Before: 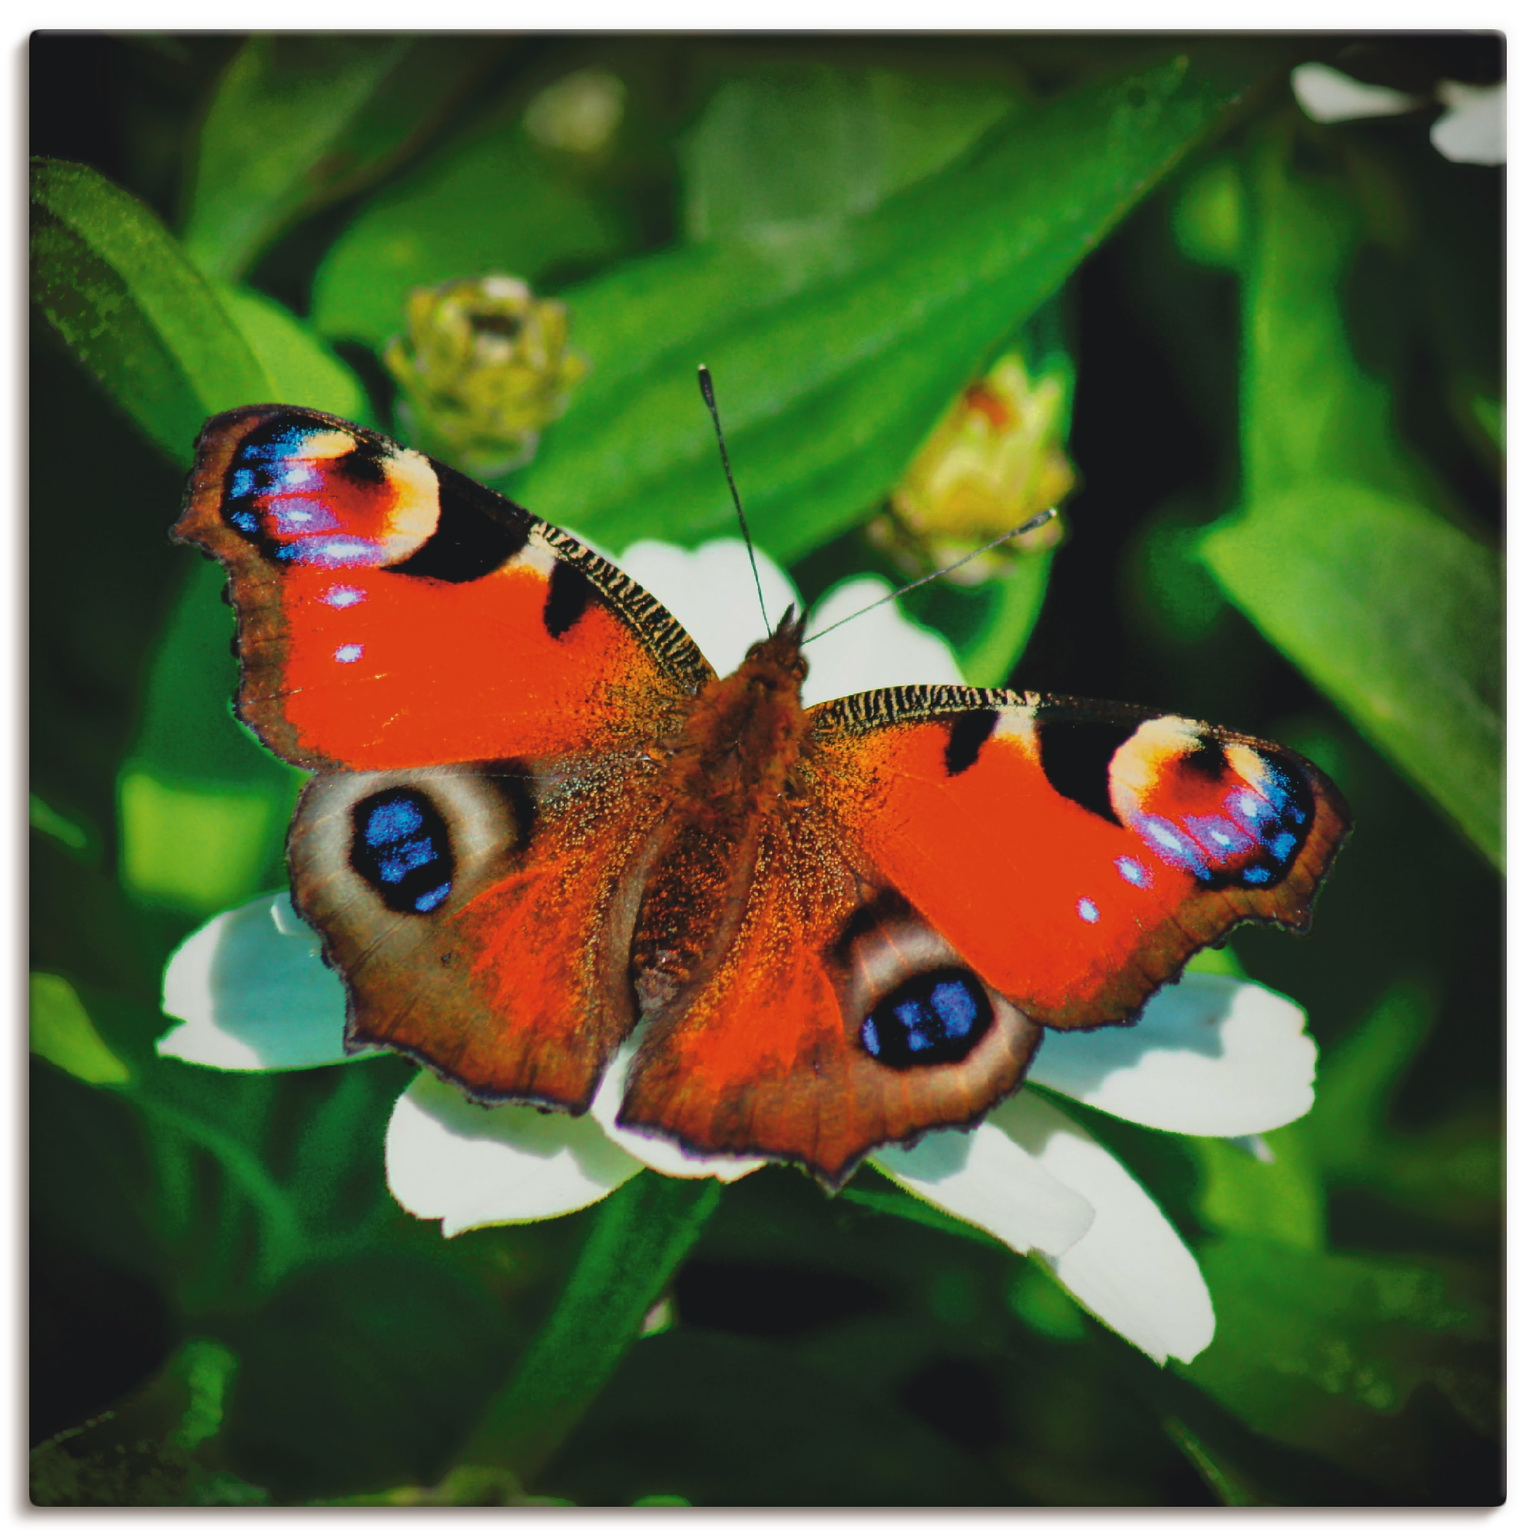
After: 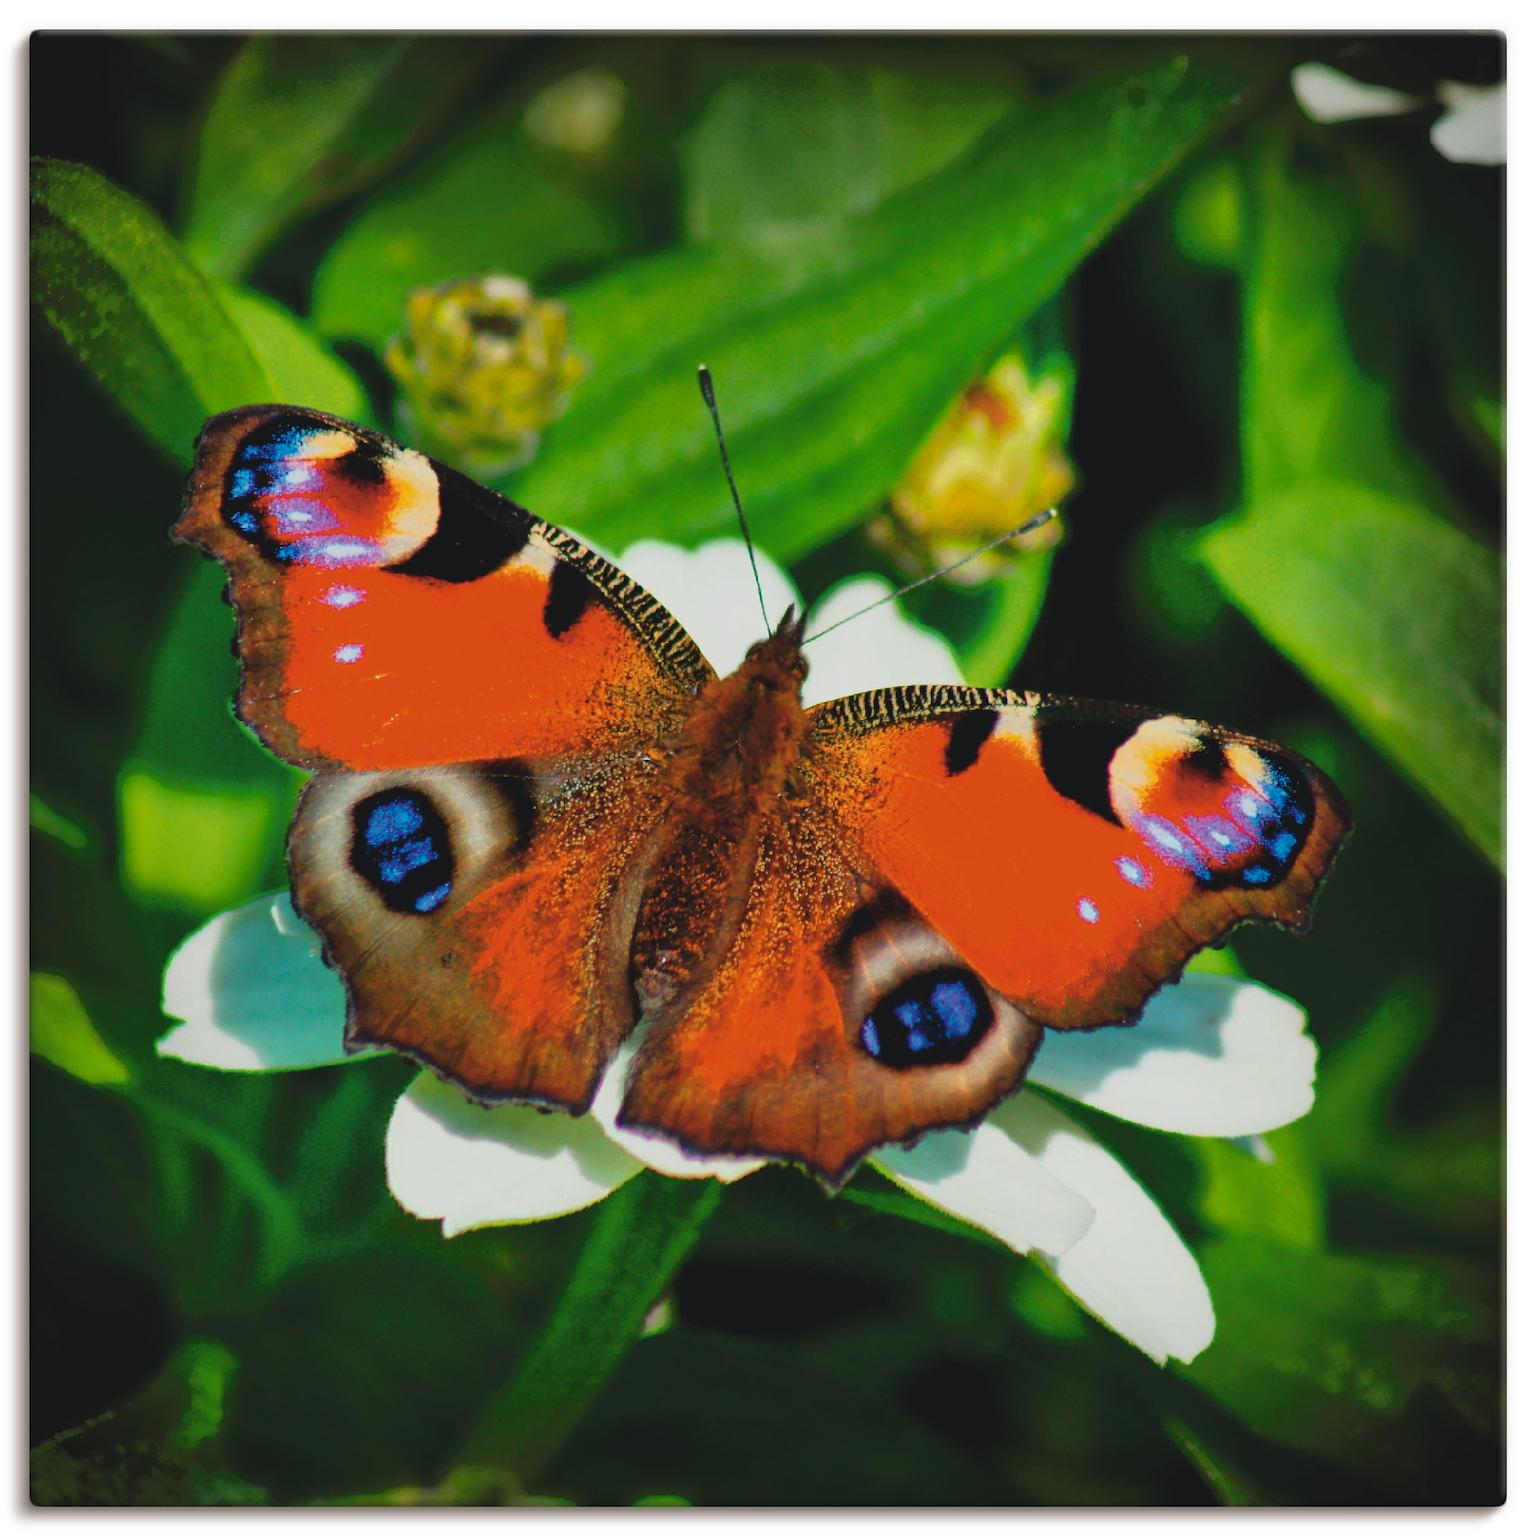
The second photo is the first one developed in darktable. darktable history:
color zones: curves: ch0 [(0, 0.466) (0.128, 0.466) (0.25, 0.5) (0.375, 0.456) (0.5, 0.5) (0.625, 0.5) (0.737, 0.652) (0.875, 0.5)]; ch1 [(0, 0.603) (0.125, 0.618) (0.261, 0.348) (0.372, 0.353) (0.497, 0.363) (0.611, 0.45) (0.731, 0.427) (0.875, 0.518) (0.998, 0.652)]; ch2 [(0, 0.559) (0.125, 0.451) (0.253, 0.564) (0.37, 0.578) (0.5, 0.466) (0.625, 0.471) (0.731, 0.471) (0.88, 0.485)], mix -121.5%
